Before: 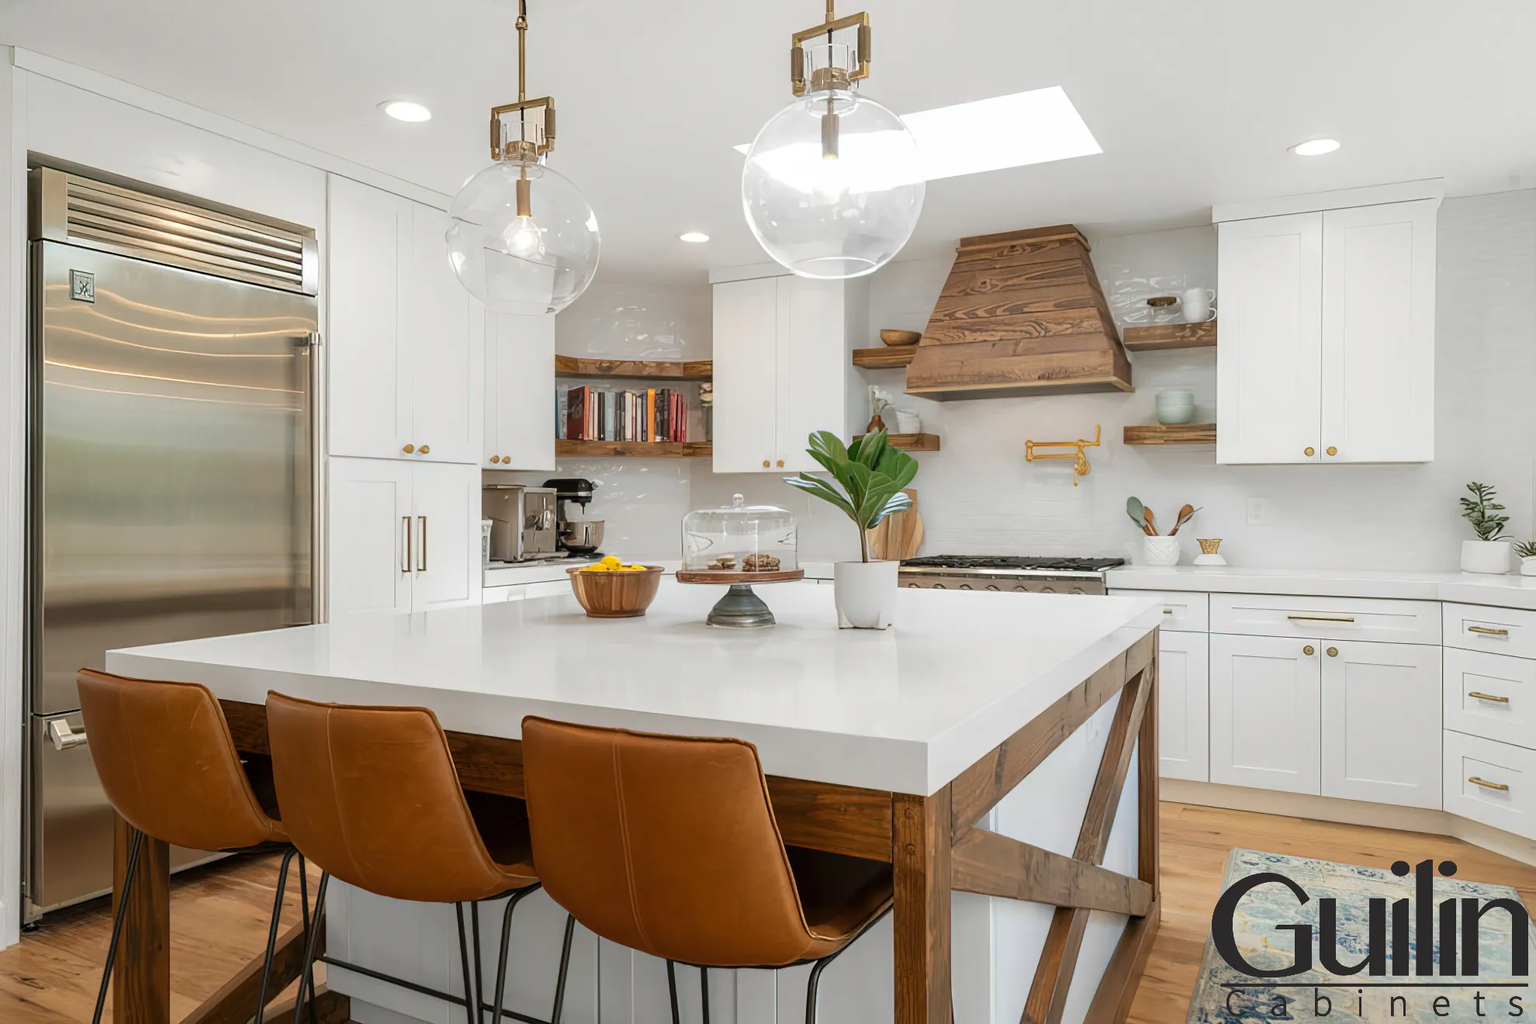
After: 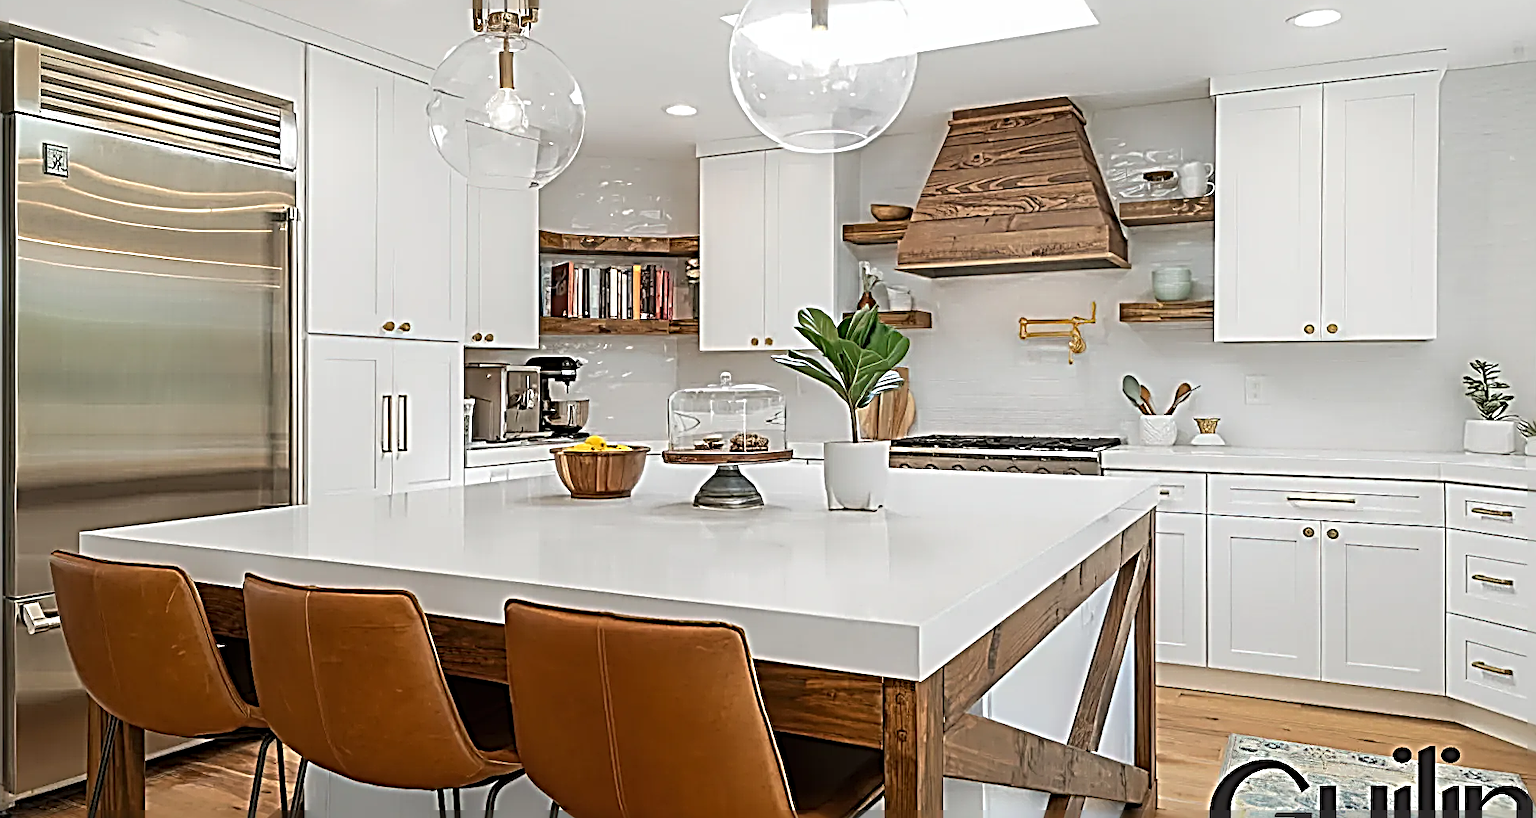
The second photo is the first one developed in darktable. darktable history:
sharpen: radius 4.026, amount 1.988
crop and rotate: left 1.83%, top 12.69%, right 0.275%, bottom 9.026%
